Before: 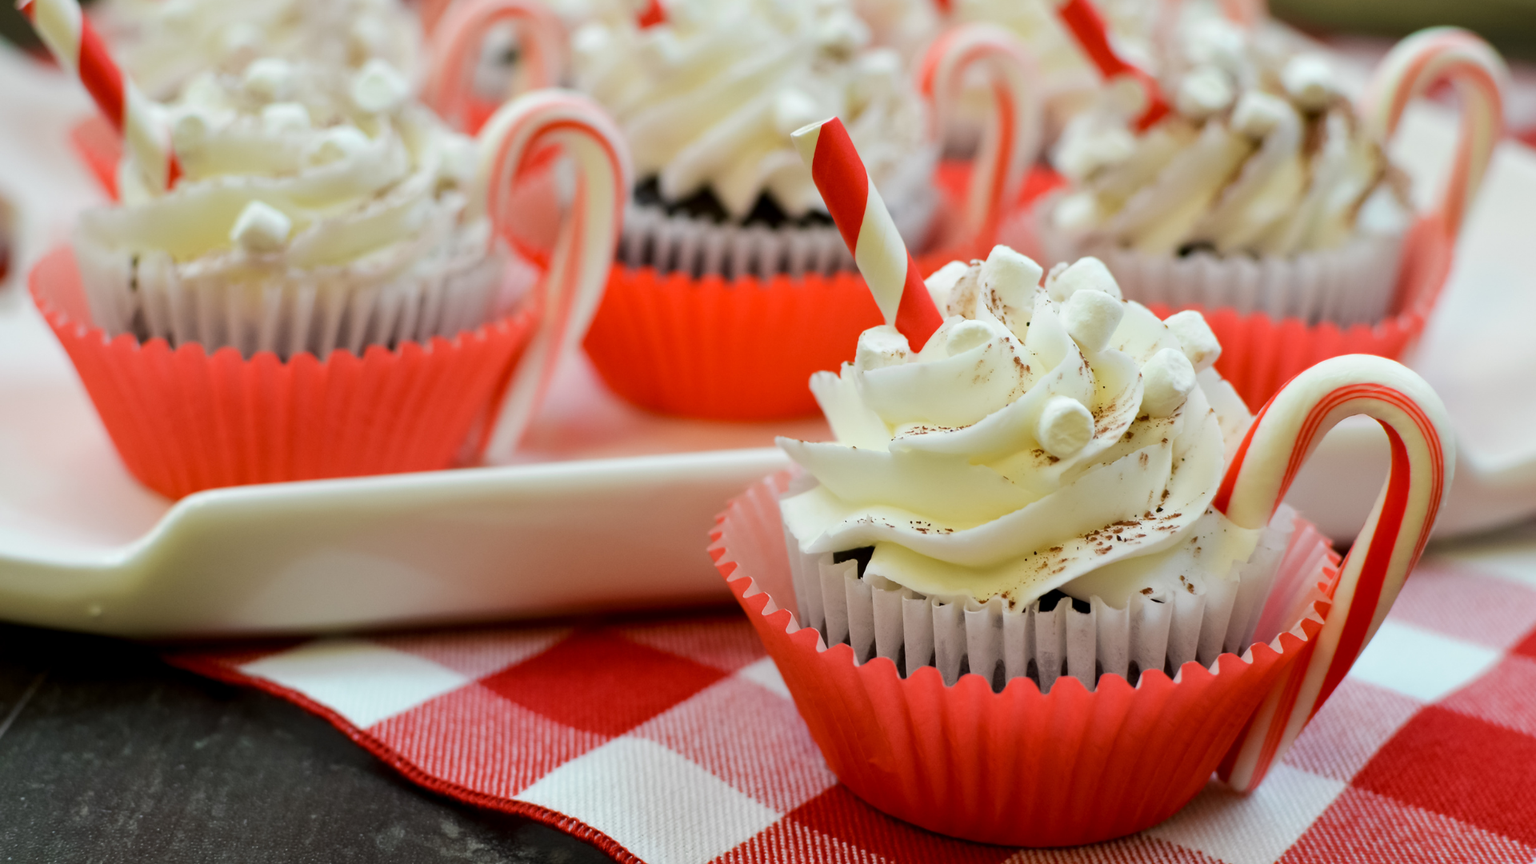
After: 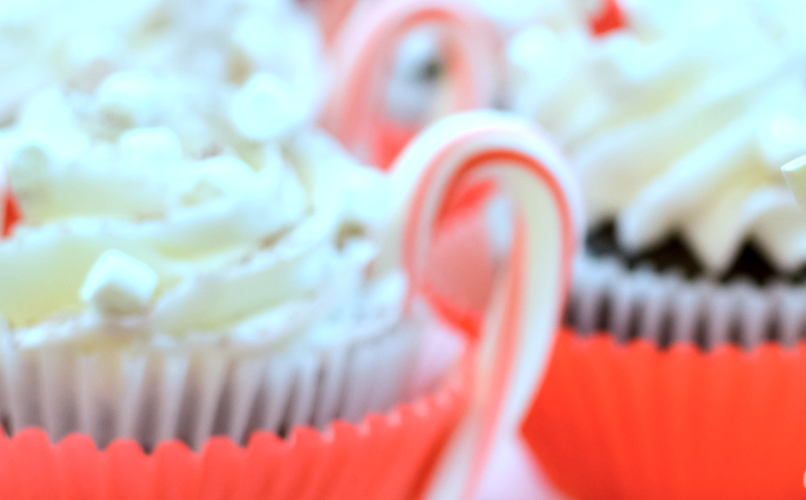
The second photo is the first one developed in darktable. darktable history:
exposure: exposure 0.6 EV, compensate highlight preservation false
crop and rotate: left 10.817%, top 0.062%, right 47.194%, bottom 53.626%
color correction: highlights a* -9.35, highlights b* -23.15
